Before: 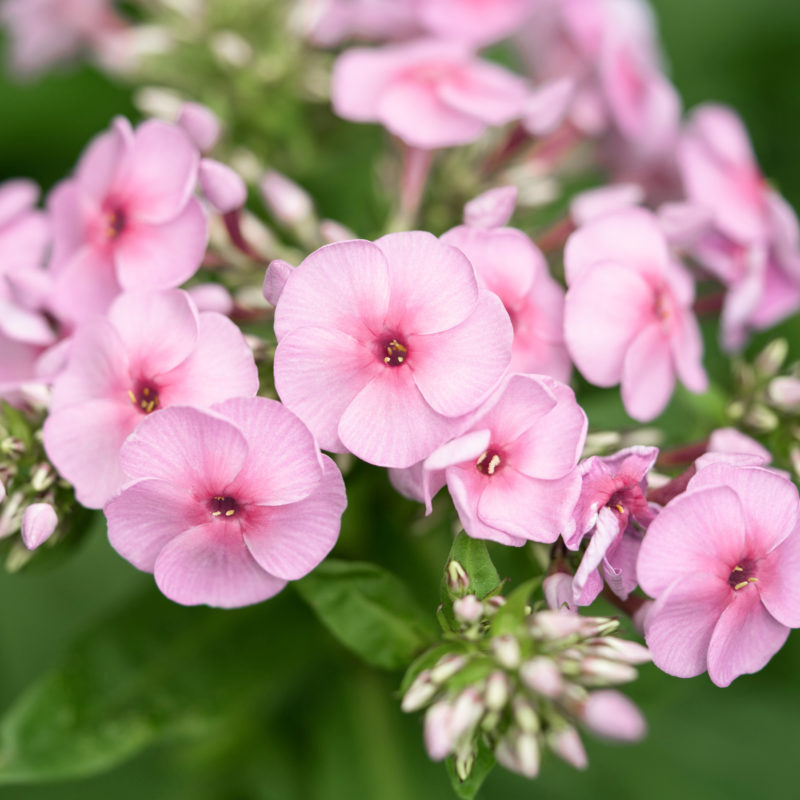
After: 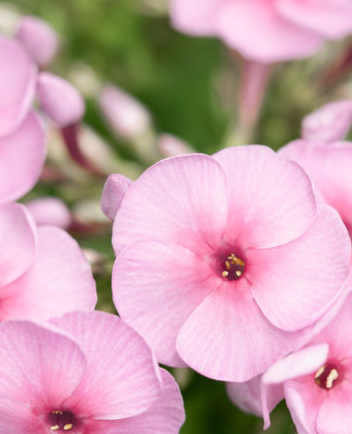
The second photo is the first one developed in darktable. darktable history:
crop: left 20.321%, top 10.862%, right 35.638%, bottom 34.843%
